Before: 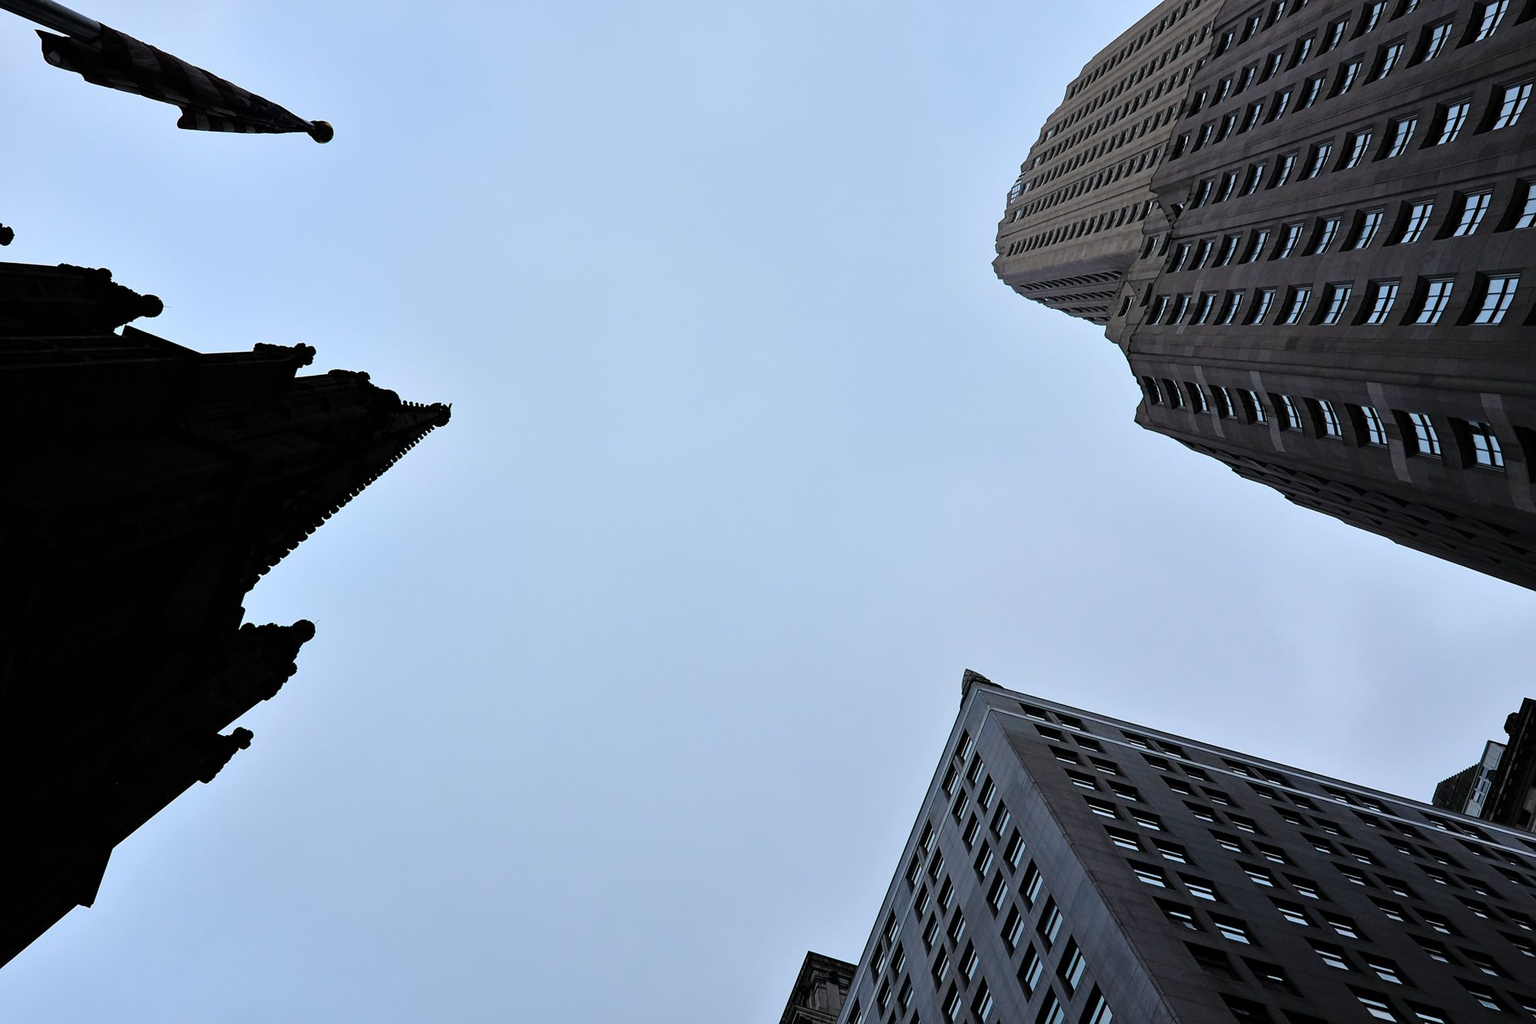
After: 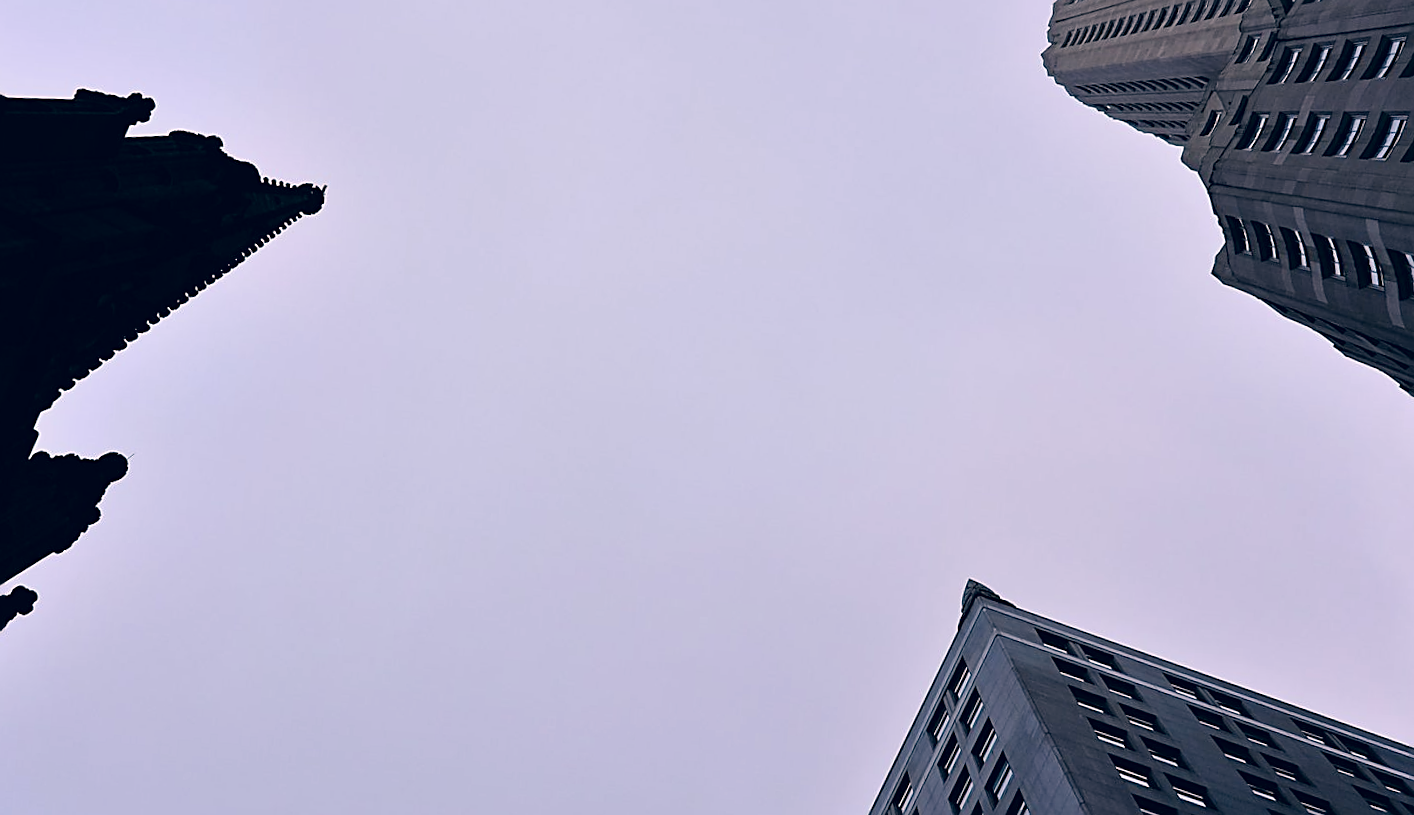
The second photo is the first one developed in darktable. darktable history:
sharpen: on, module defaults
color correction: highlights a* 14.43, highlights b* 6.13, shadows a* -5.69, shadows b* -15.56, saturation 0.854
crop and rotate: angle -4.17°, left 9.818%, top 20.465%, right 11.934%, bottom 11.877%
